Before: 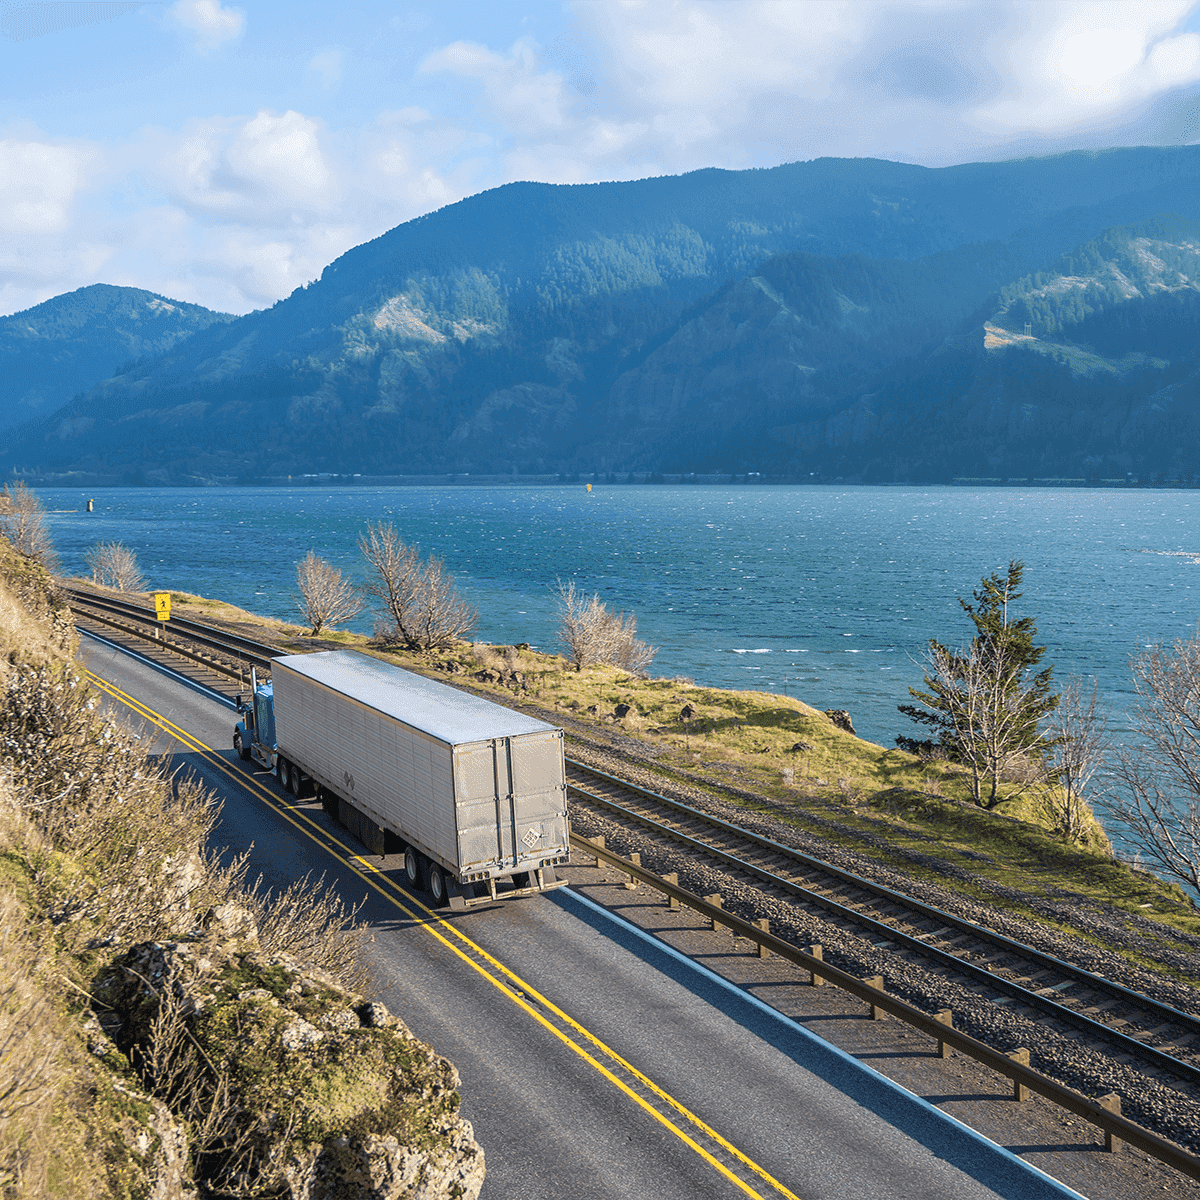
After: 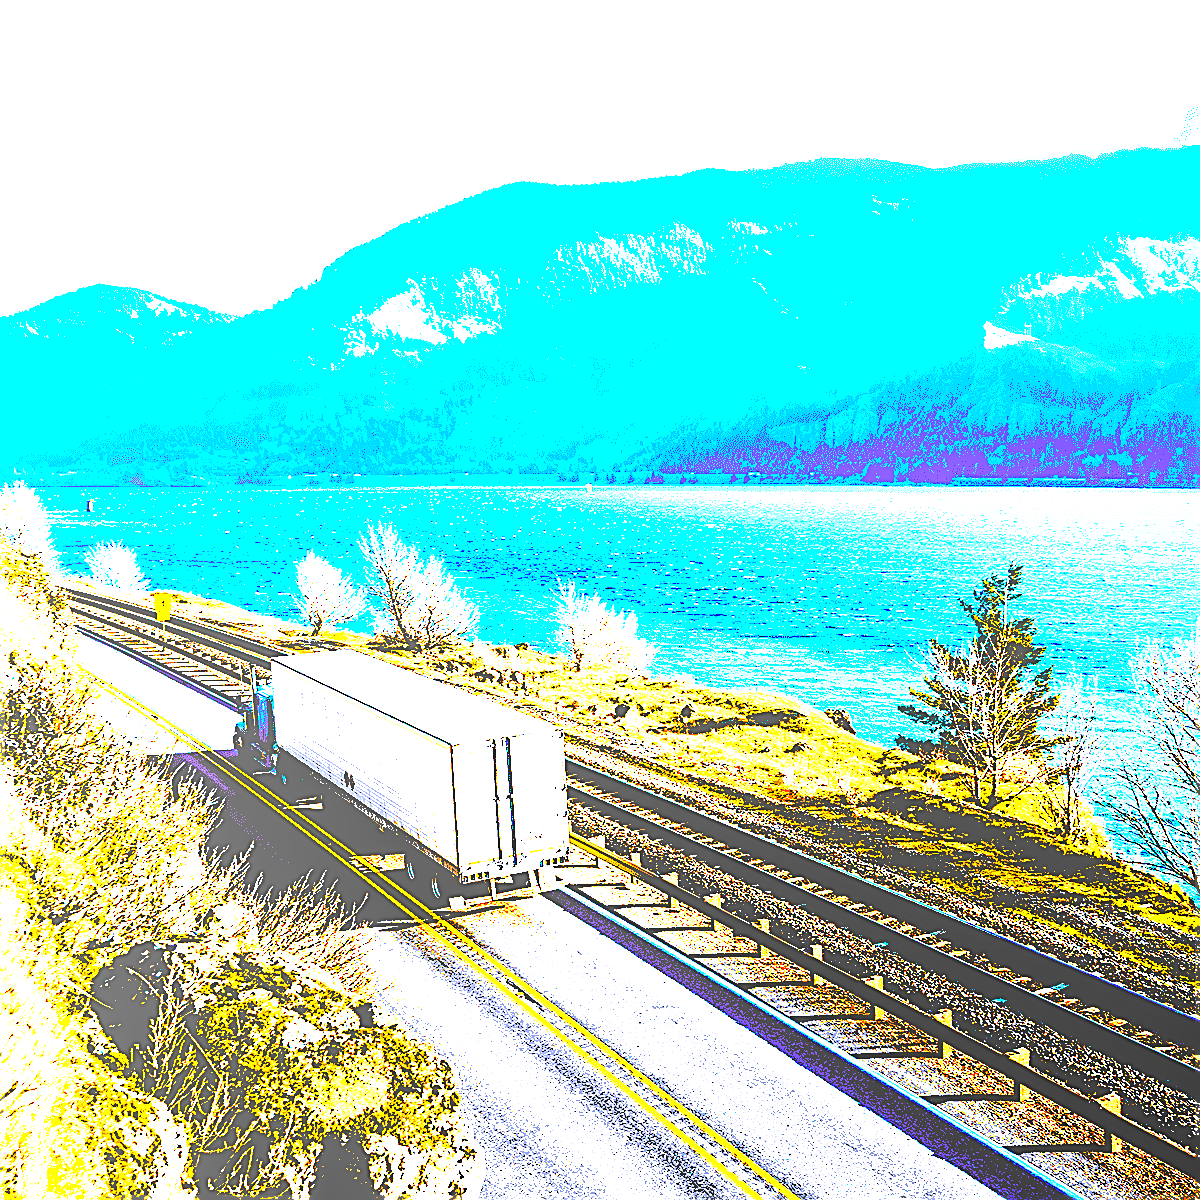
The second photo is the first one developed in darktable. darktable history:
local contrast: detail 110%
color calibration: gray › normalize channels true, illuminant same as pipeline (D50), adaptation XYZ, x 0.346, y 0.358, temperature 5010.45 K, gamut compression 0.014
exposure: black level correction 0.1, exposure 2.899 EV, compensate highlight preservation false
sharpen: on, module defaults
